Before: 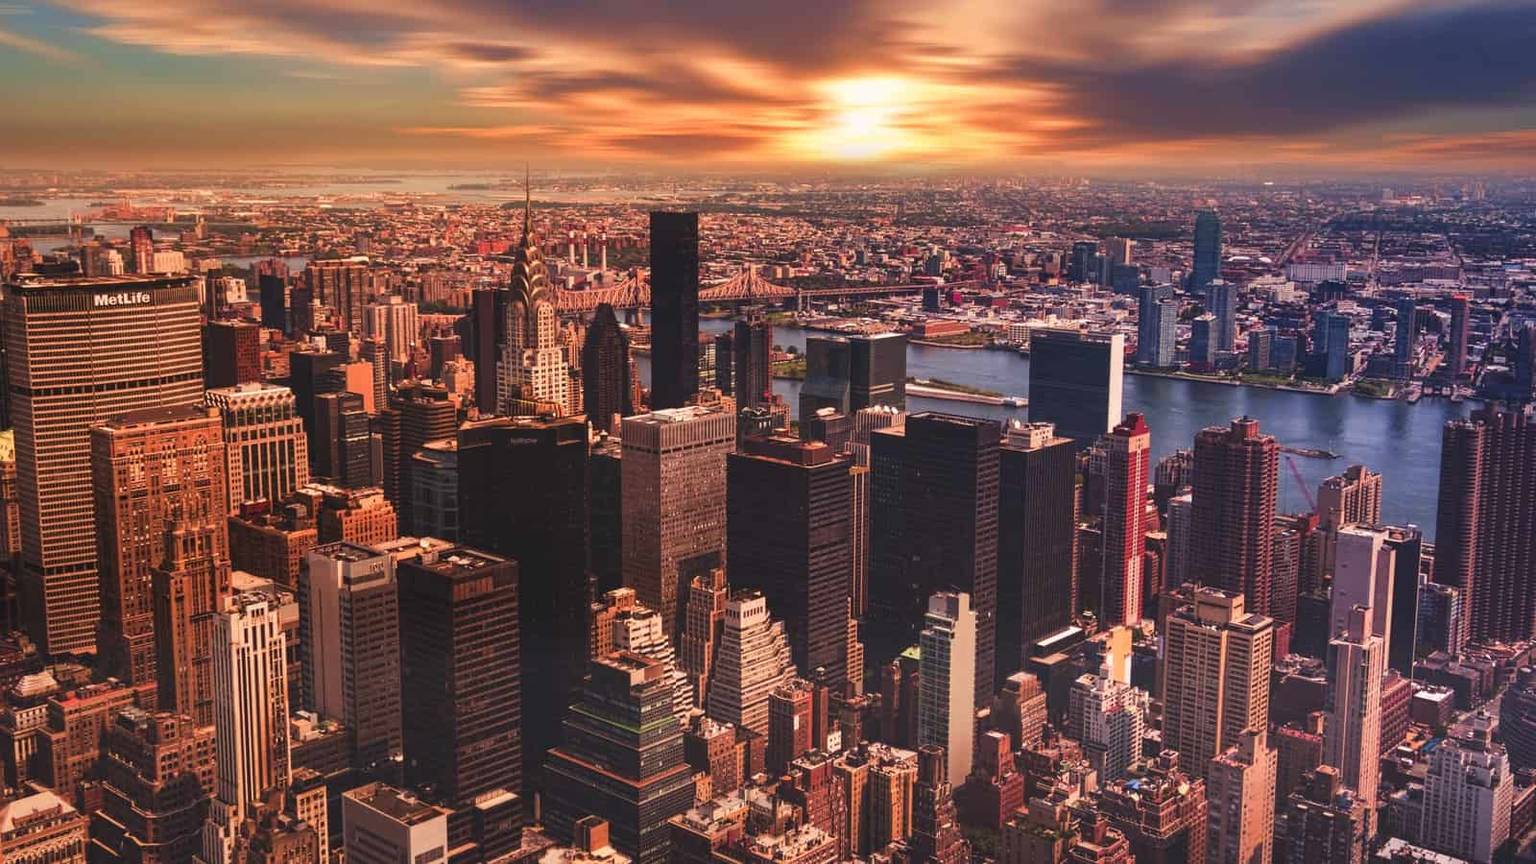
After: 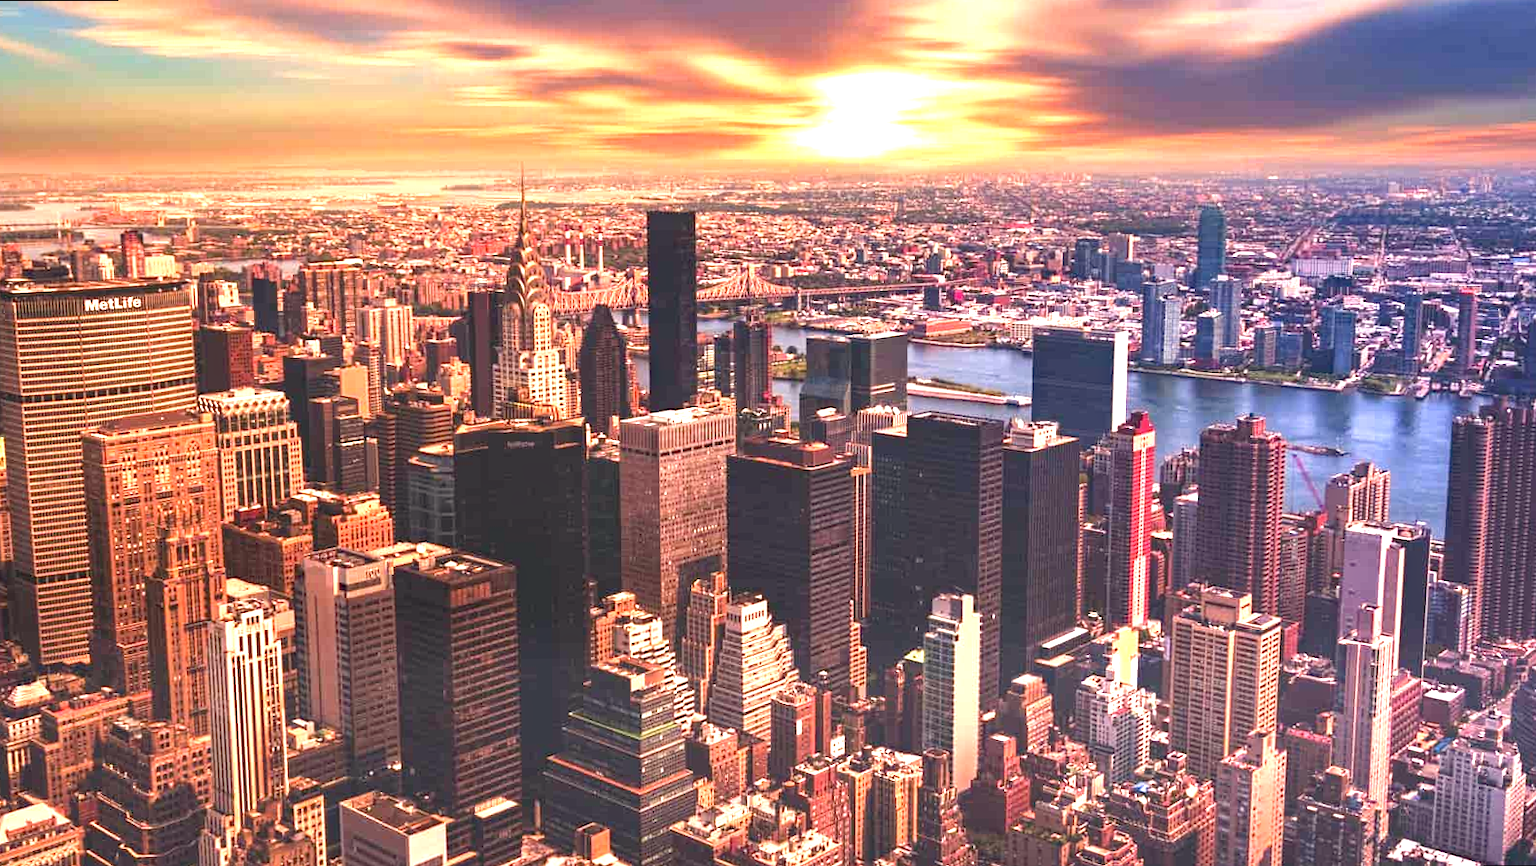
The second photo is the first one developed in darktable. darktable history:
rotate and perspective: rotation -0.45°, automatic cropping original format, crop left 0.008, crop right 0.992, crop top 0.012, crop bottom 0.988
exposure: black level correction 0, exposure 1.45 EV, compensate exposure bias true, compensate highlight preservation false
haze removal: compatibility mode true, adaptive false
